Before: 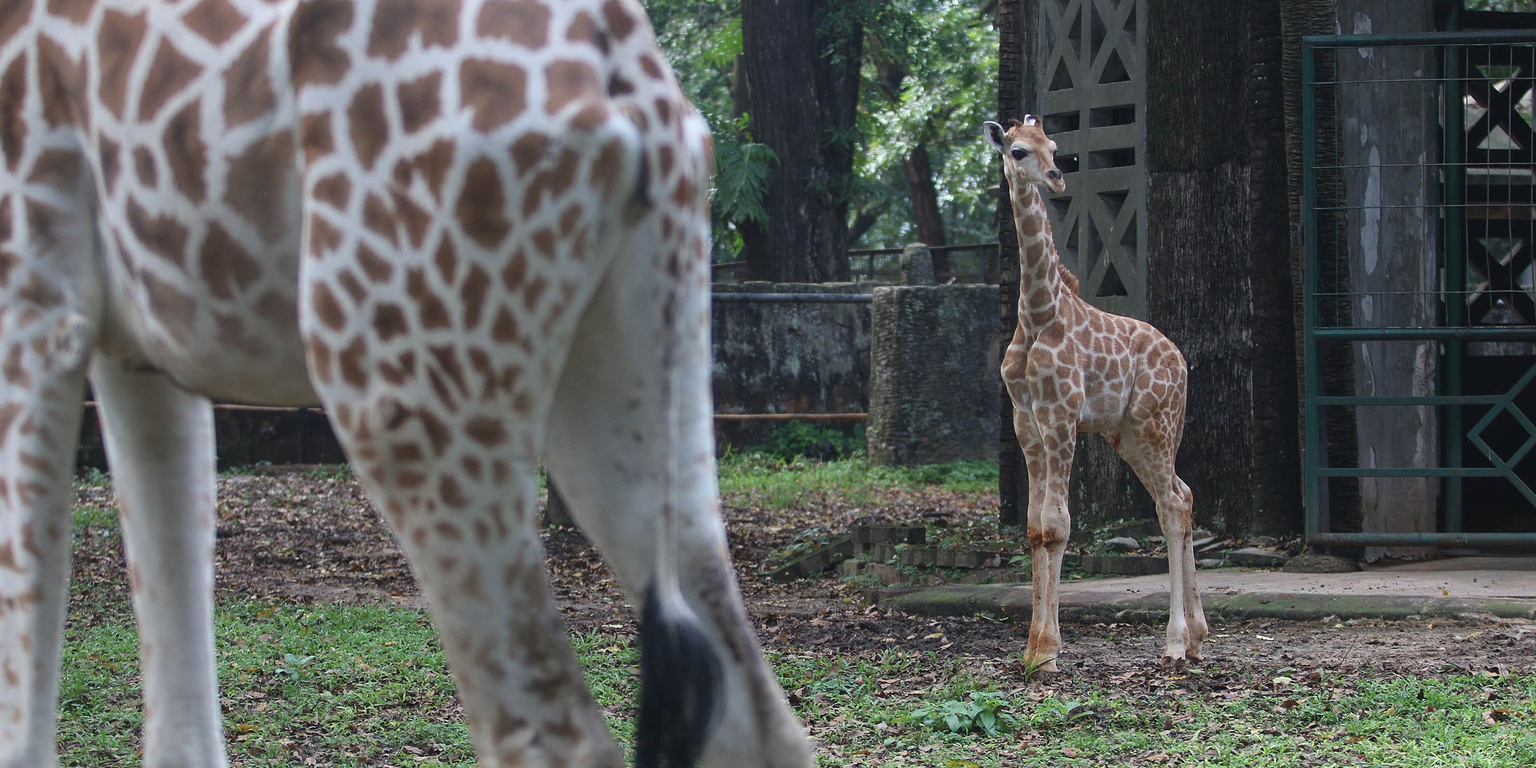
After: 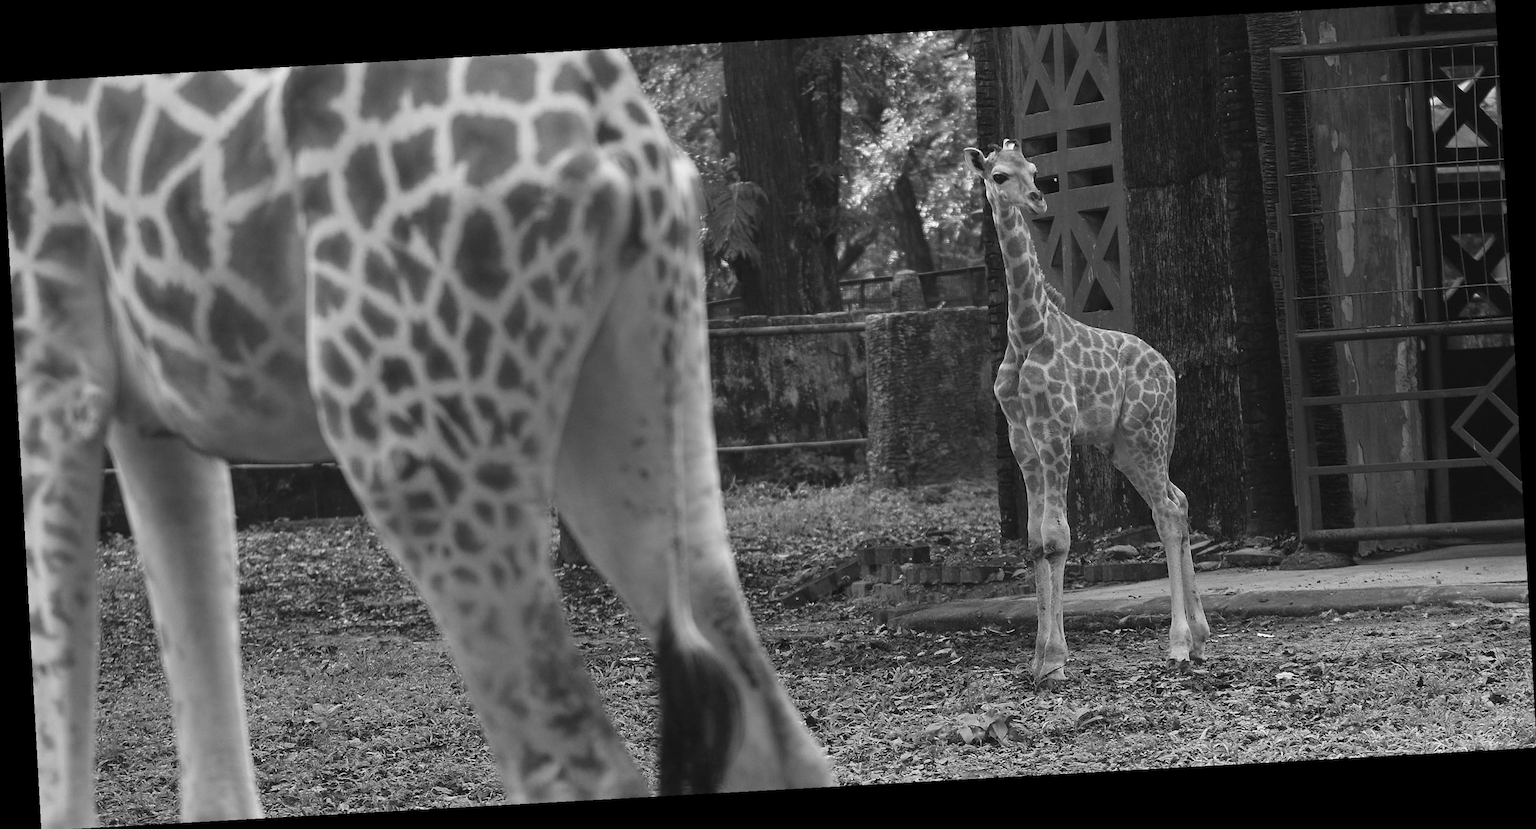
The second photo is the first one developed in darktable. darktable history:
rotate and perspective: rotation -3.18°, automatic cropping off
monochrome: a 0, b 0, size 0.5, highlights 0.57
